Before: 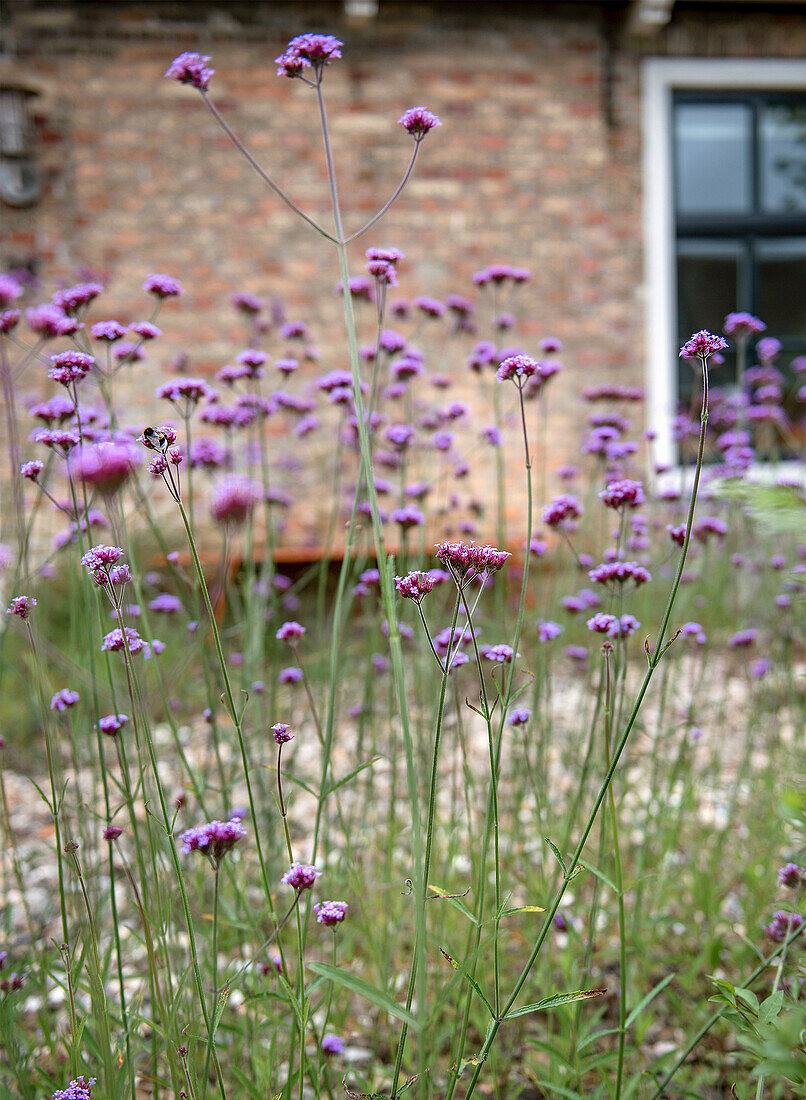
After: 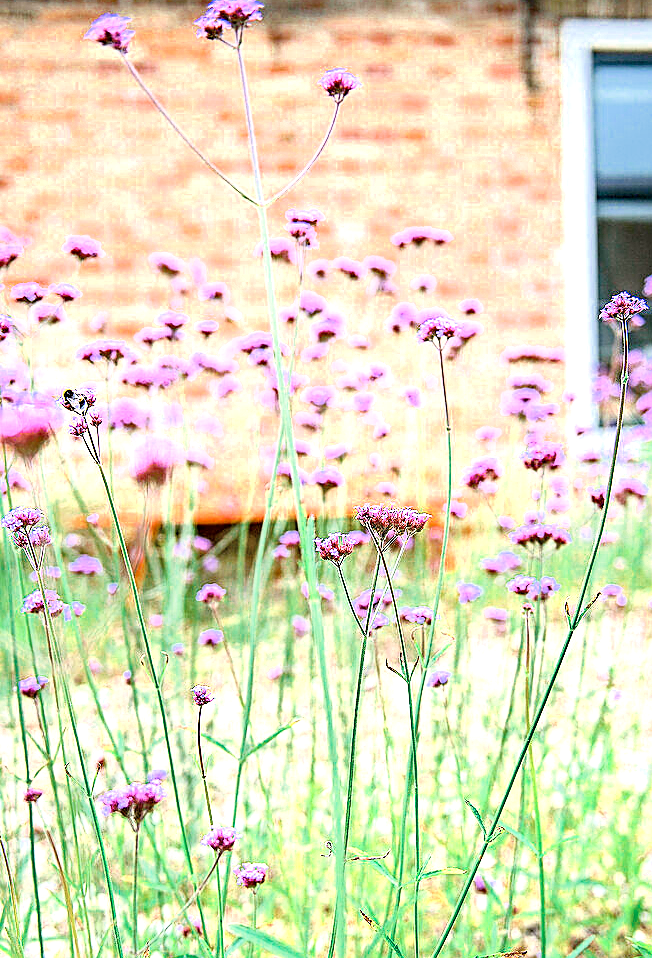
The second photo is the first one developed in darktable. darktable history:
crop: left 9.941%, top 3.533%, right 9.163%, bottom 9.362%
sharpen: on, module defaults
color zones: curves: ch0 [(0, 0.5) (0.125, 0.4) (0.25, 0.5) (0.375, 0.4) (0.5, 0.4) (0.625, 0.35) (0.75, 0.35) (0.875, 0.5)]; ch1 [(0, 0.35) (0.125, 0.45) (0.25, 0.35) (0.375, 0.35) (0.5, 0.35) (0.625, 0.35) (0.75, 0.45) (0.875, 0.35)]; ch2 [(0, 0.6) (0.125, 0.5) (0.25, 0.5) (0.375, 0.6) (0.5, 0.6) (0.625, 0.5) (0.75, 0.5) (0.875, 0.5)]
haze removal: compatibility mode true, adaptive false
color balance rgb: perceptual saturation grading › global saturation 1.707%, perceptual saturation grading › highlights -2.771%, perceptual saturation grading › mid-tones 3.892%, perceptual saturation grading › shadows 8.59%, global vibrance 31.232%
tone curve: curves: ch0 [(0, 0) (0.051, 0.047) (0.102, 0.099) (0.236, 0.249) (0.429, 0.473) (0.67, 0.755) (0.875, 0.948) (1, 0.985)]; ch1 [(0, 0) (0.339, 0.298) (0.402, 0.363) (0.453, 0.413) (0.485, 0.469) (0.494, 0.493) (0.504, 0.502) (0.515, 0.526) (0.563, 0.591) (0.597, 0.639) (0.834, 0.888) (1, 1)]; ch2 [(0, 0) (0.362, 0.353) (0.425, 0.439) (0.501, 0.501) (0.537, 0.538) (0.58, 0.59) (0.642, 0.669) (0.773, 0.856) (1, 1)]
exposure: exposure 1.993 EV, compensate highlight preservation false
